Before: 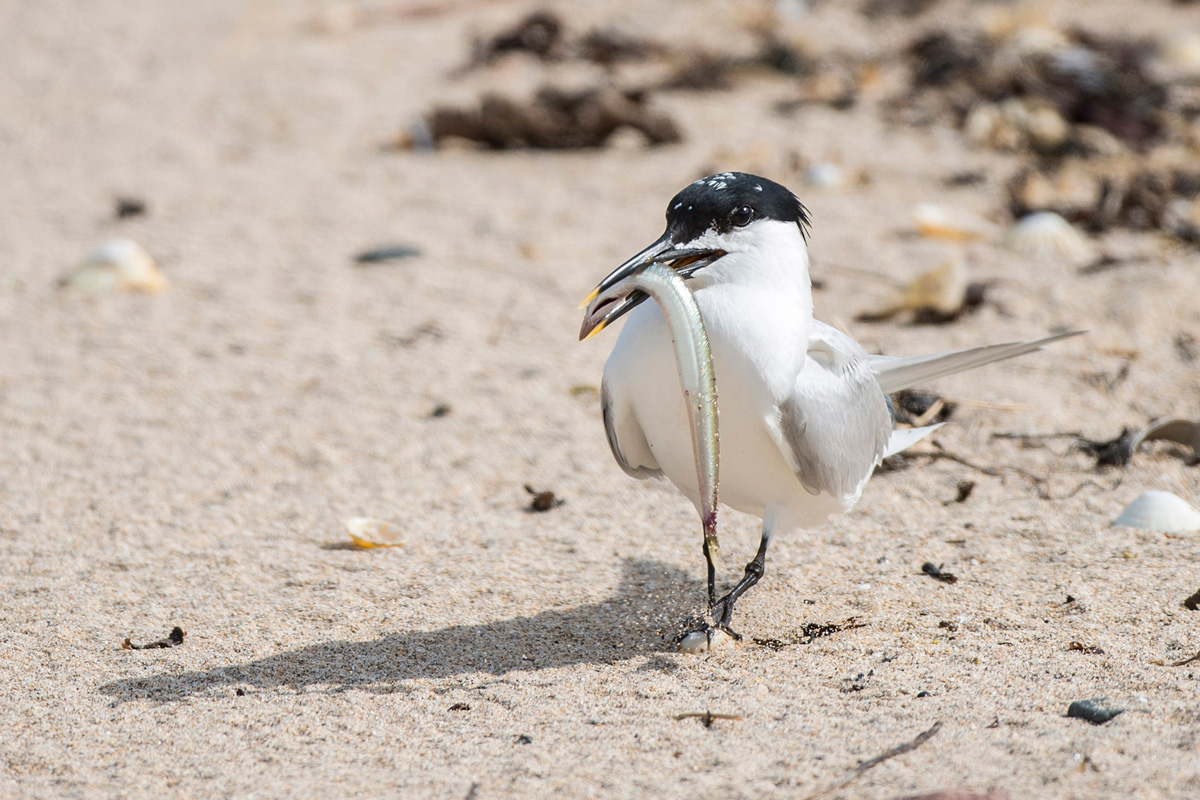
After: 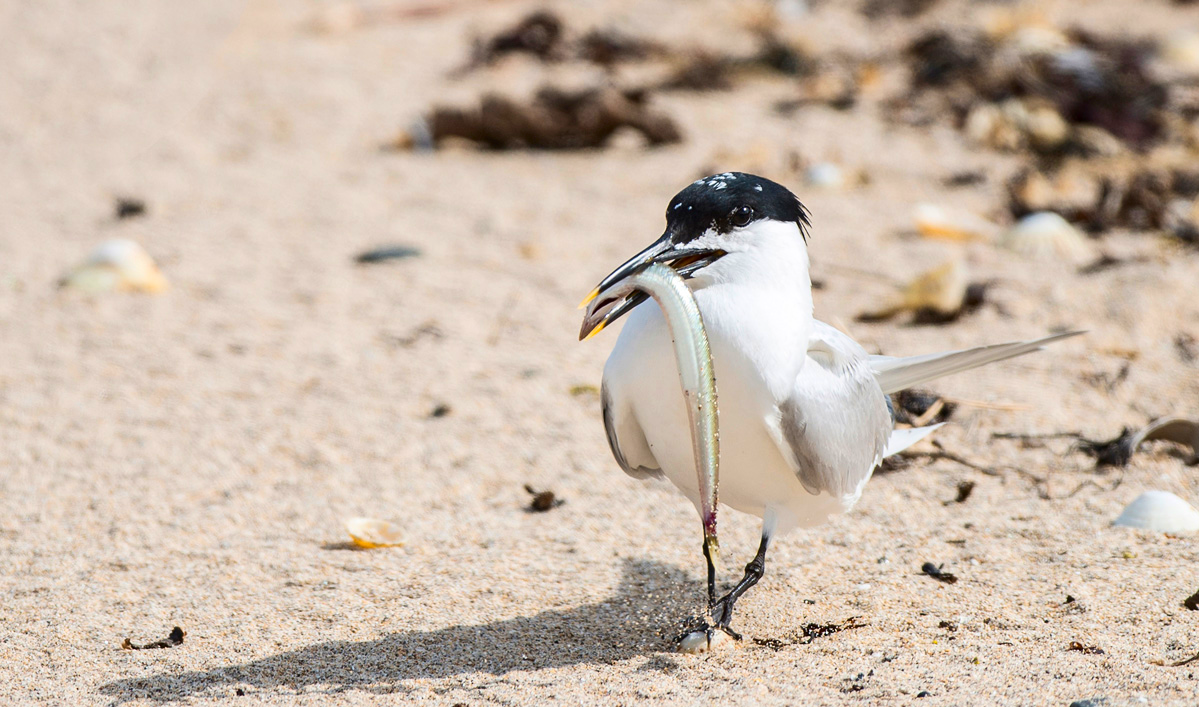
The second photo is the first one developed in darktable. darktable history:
crop and rotate: top 0%, bottom 11.512%
contrast brightness saturation: contrast 0.162, saturation 0.316
